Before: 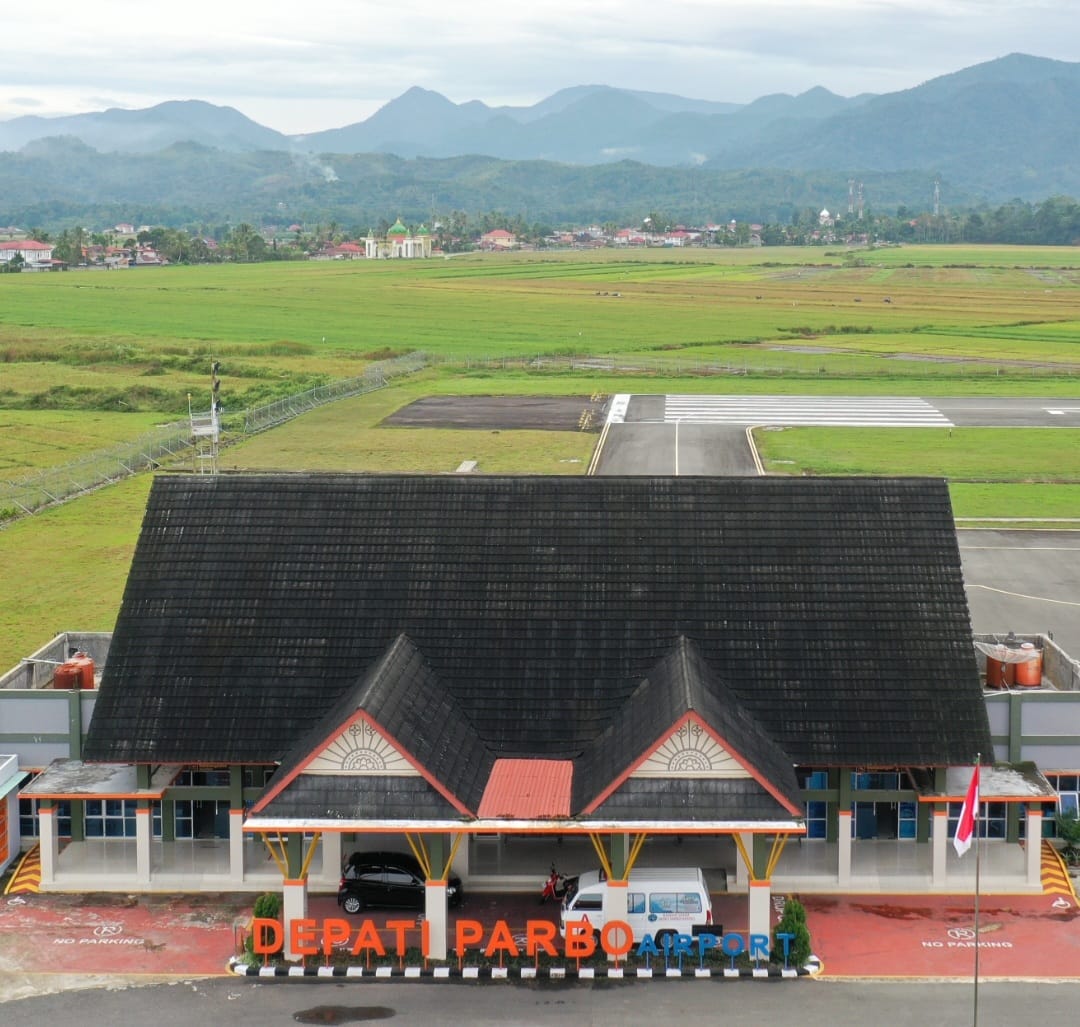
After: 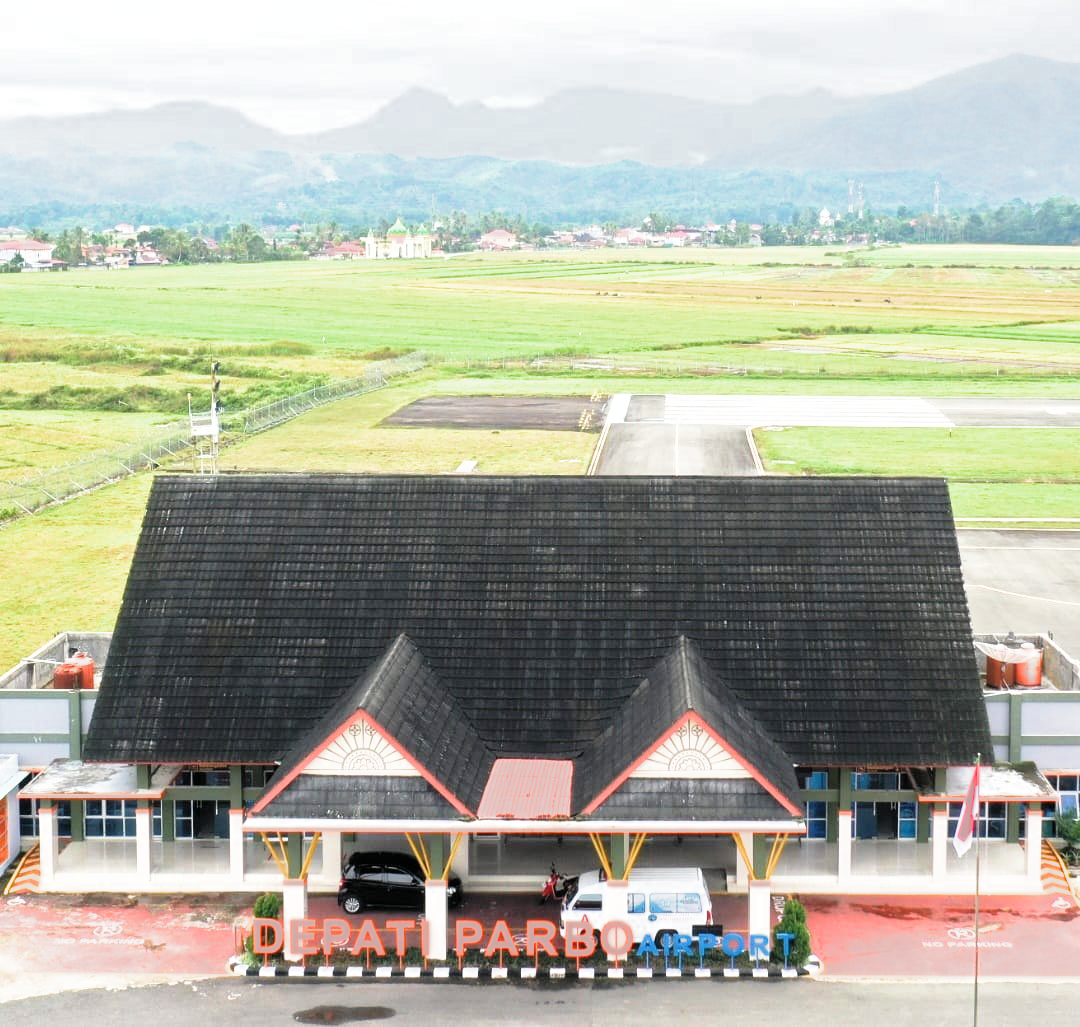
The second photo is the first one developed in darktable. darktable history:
exposure: black level correction 0, exposure 1.176 EV, compensate highlight preservation false
filmic rgb: black relative exposure -12.01 EV, white relative exposure 2.82 EV, target black luminance 0%, hardness 8, latitude 69.77%, contrast 1.139, highlights saturation mix 11.35%, shadows ↔ highlights balance -0.386%, add noise in highlights 0.001, preserve chrominance max RGB, color science v3 (2019), use custom middle-gray values true, contrast in highlights soft
